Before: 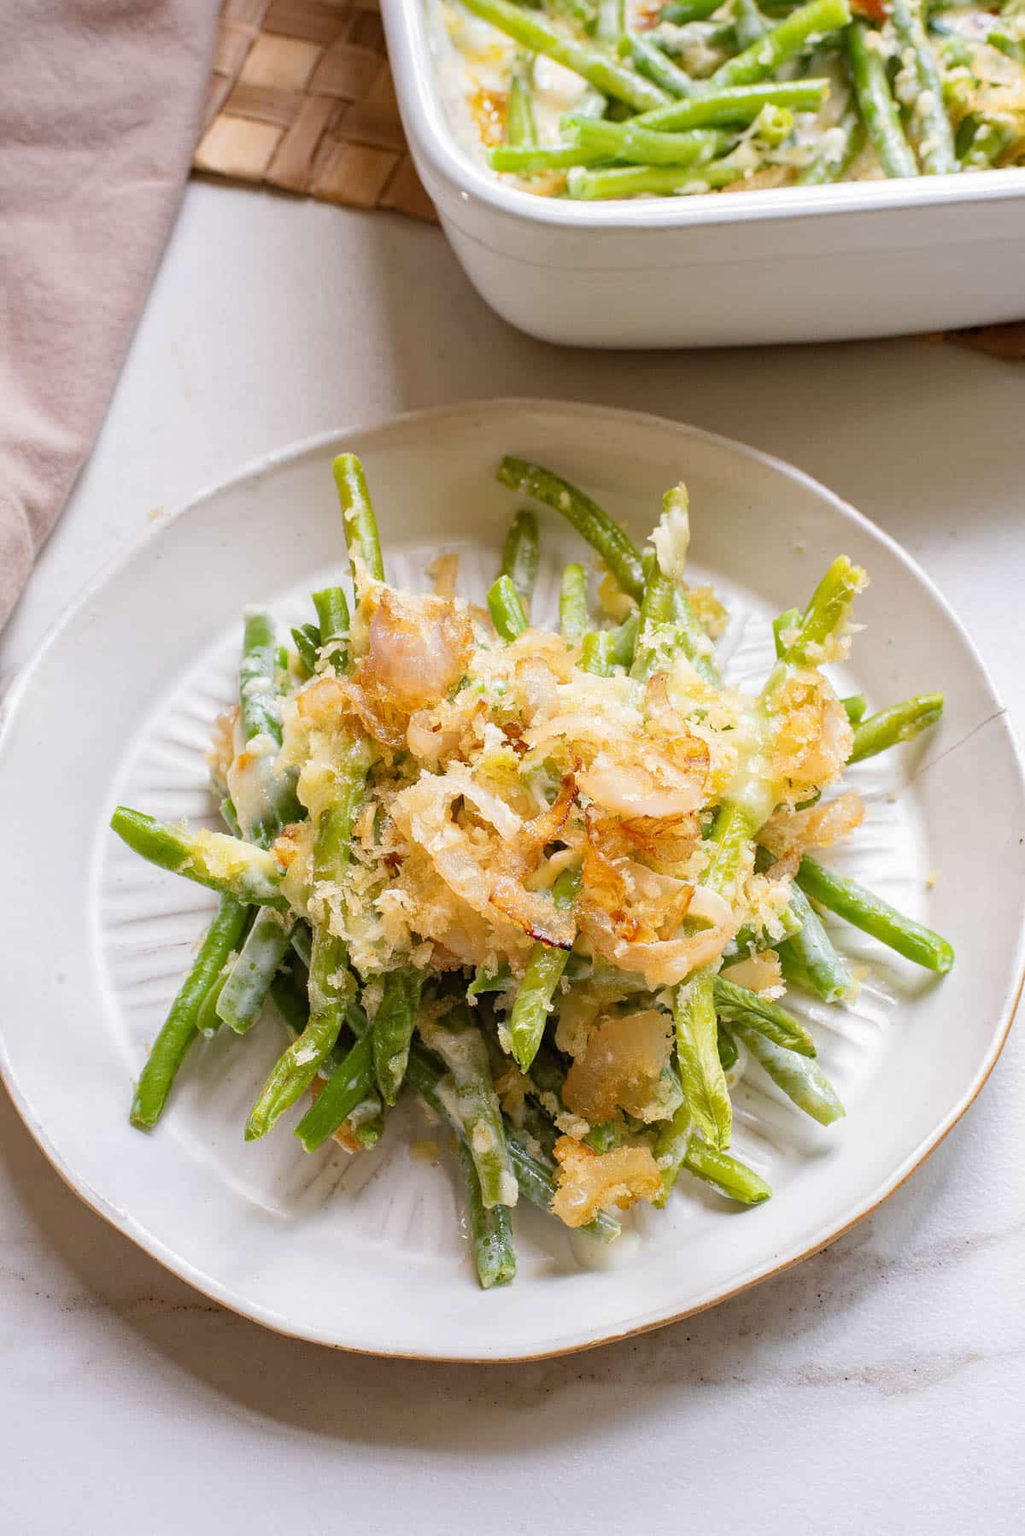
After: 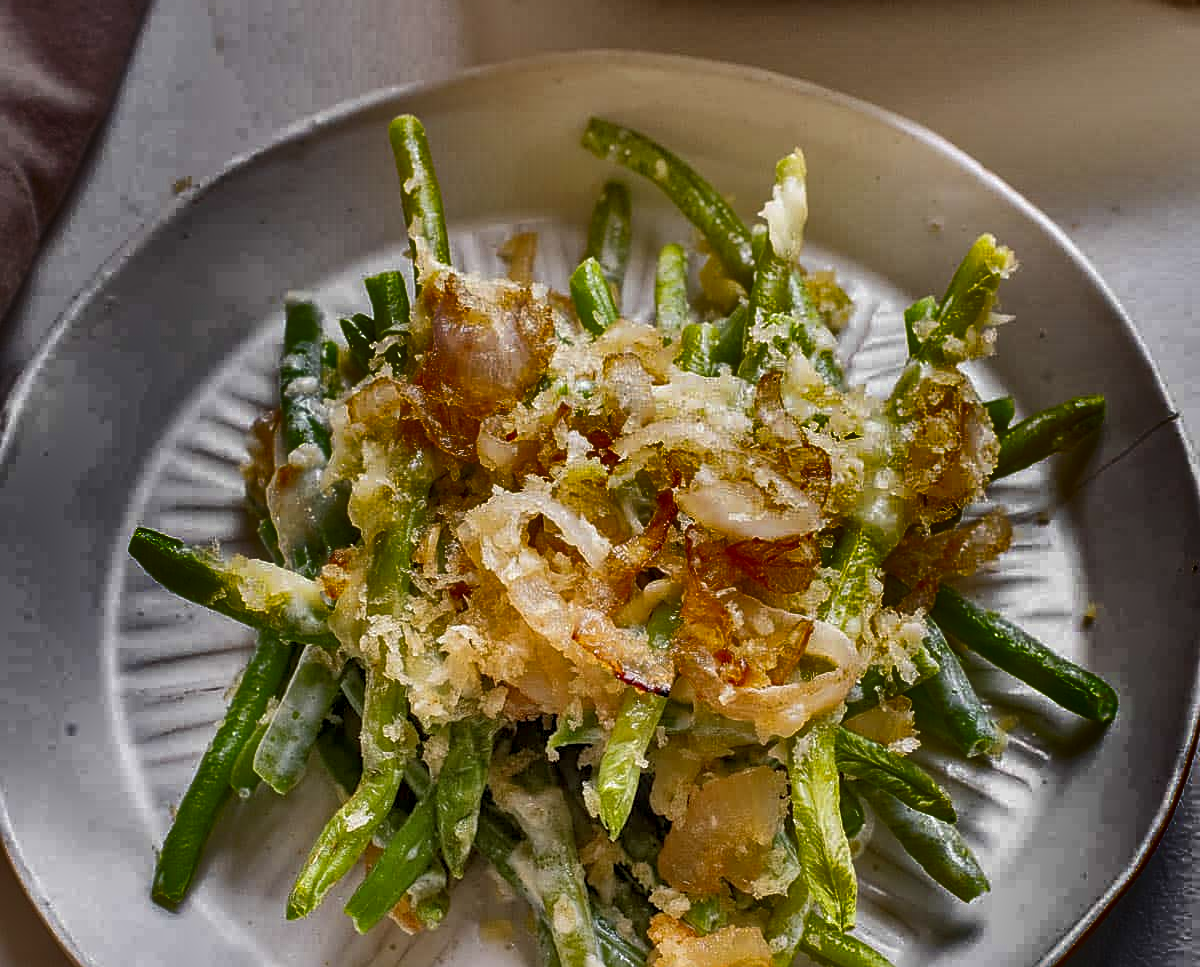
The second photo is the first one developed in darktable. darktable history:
crop and rotate: top 23.182%, bottom 22.995%
local contrast: on, module defaults
sharpen: on, module defaults
shadows and highlights: radius 122.76, shadows 99.7, white point adjustment -2.93, highlights -99.7, soften with gaussian
color zones: curves: ch0 [(0.25, 0.5) (0.463, 0.627) (0.484, 0.637) (0.75, 0.5)]
